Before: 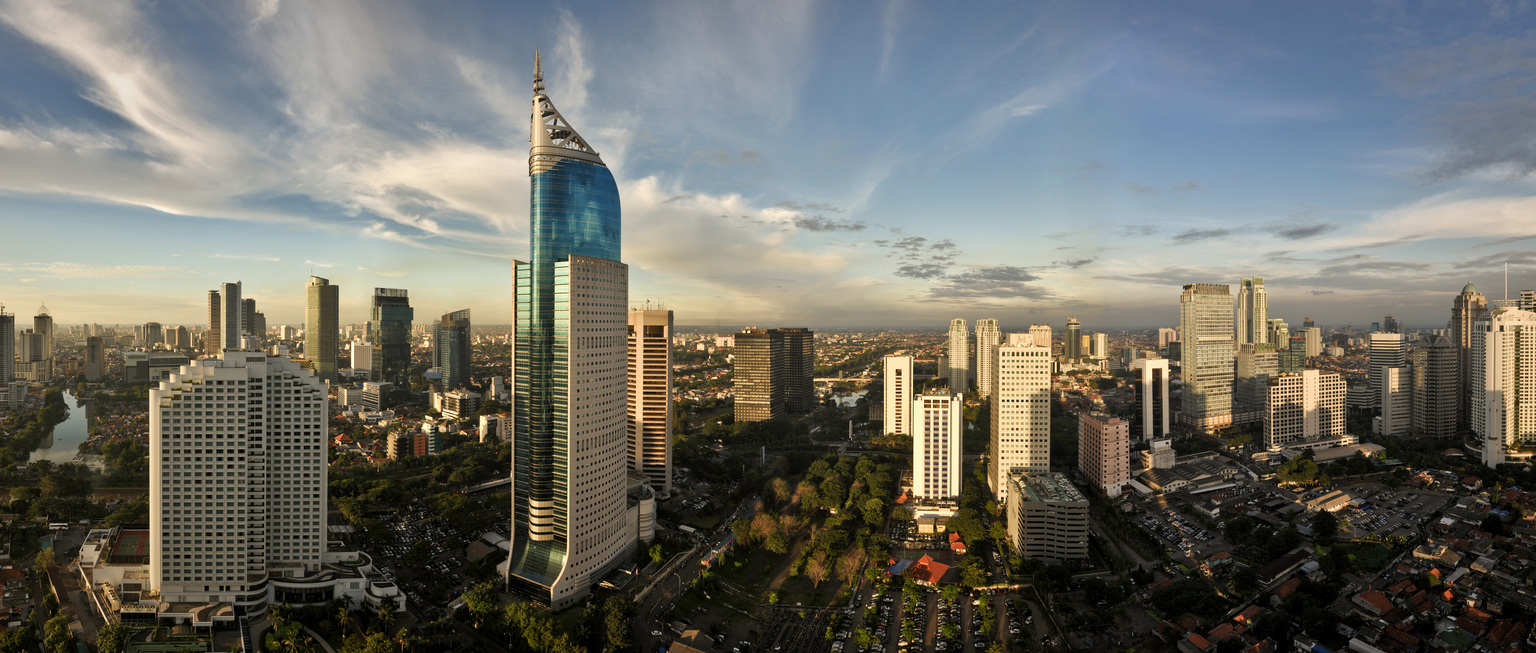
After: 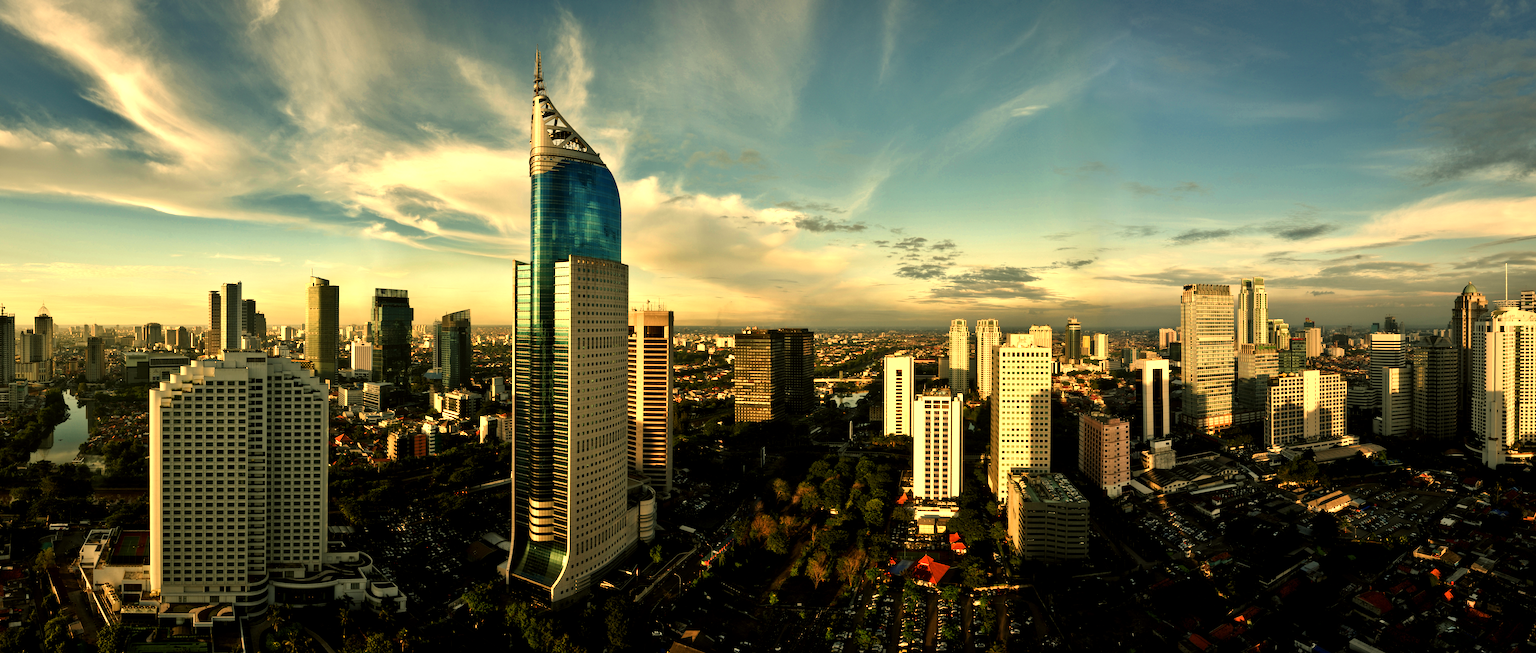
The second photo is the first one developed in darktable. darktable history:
color balance: mode lift, gamma, gain (sRGB), lift [1.014, 0.966, 0.918, 0.87], gamma [0.86, 0.734, 0.918, 0.976], gain [1.063, 1.13, 1.063, 0.86]
exposure: black level correction 0.007, exposure 0.159 EV, compensate highlight preservation false
